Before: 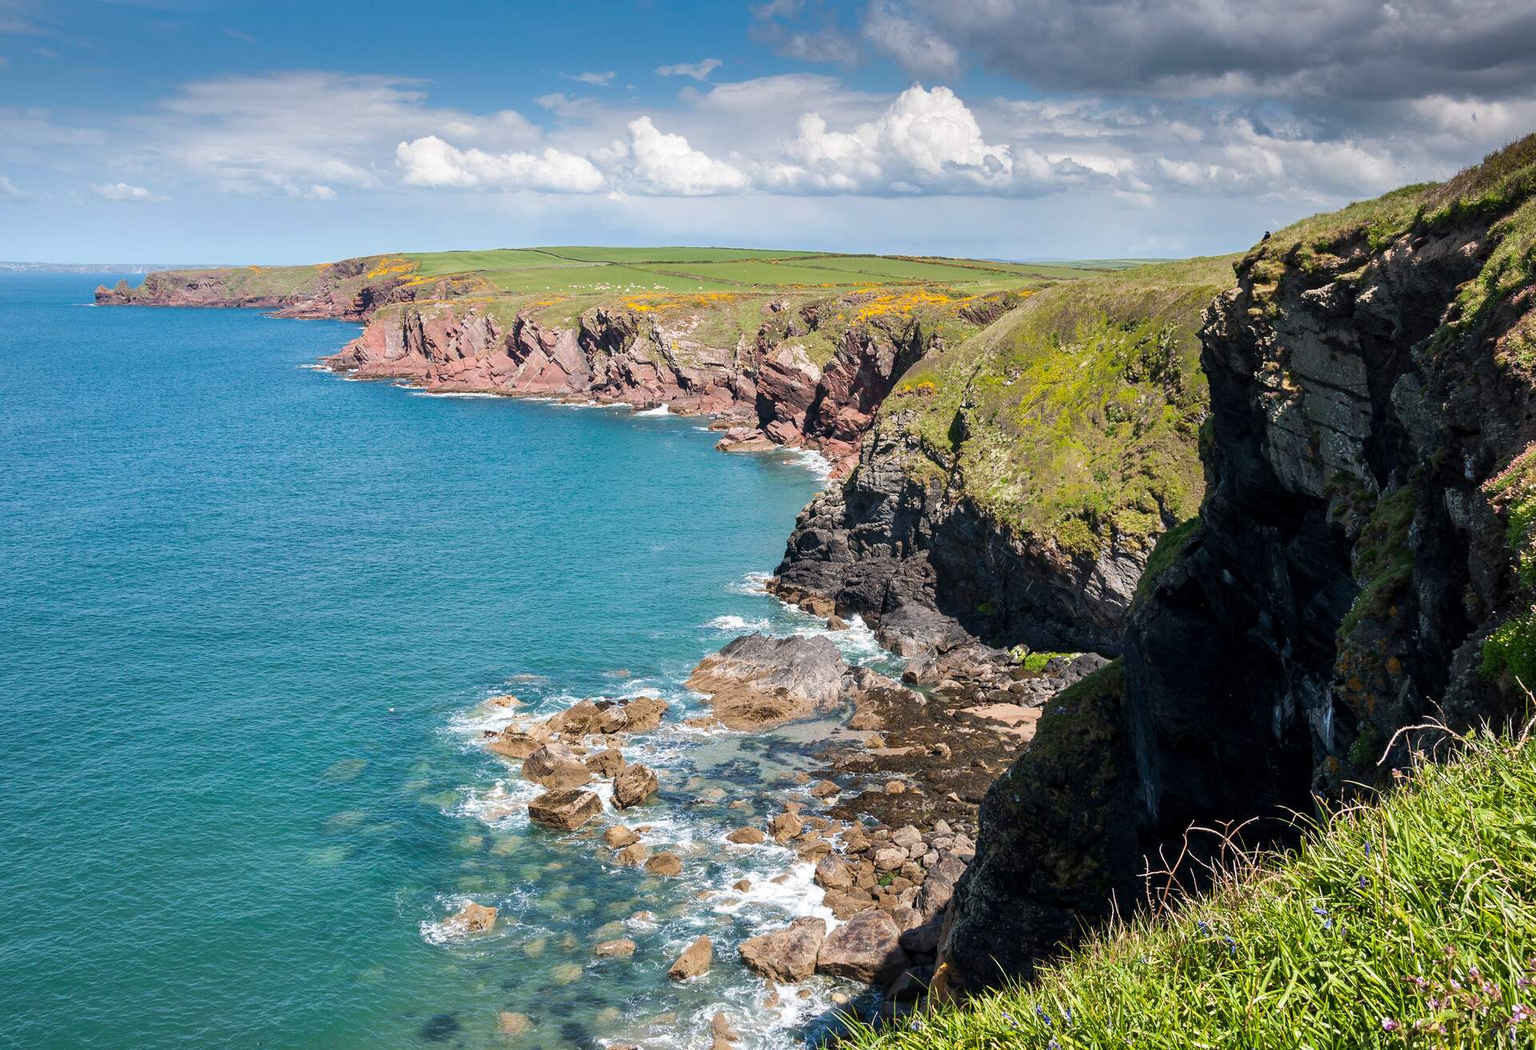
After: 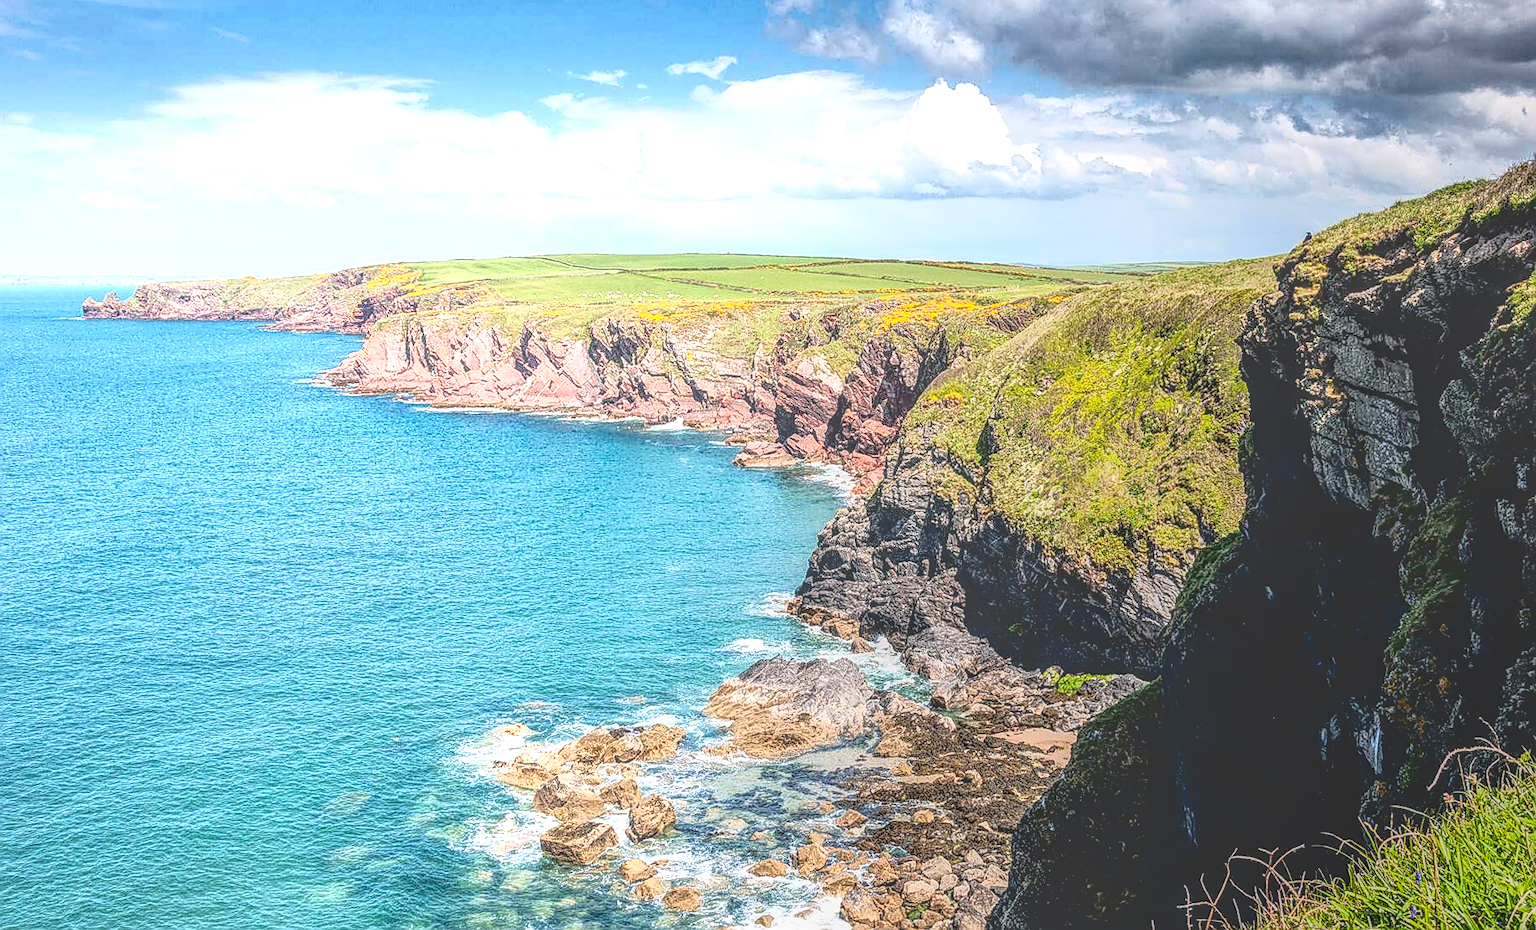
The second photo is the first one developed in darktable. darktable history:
tone curve: curves: ch0 [(0, 0.016) (0.11, 0.039) (0.259, 0.235) (0.383, 0.437) (0.499, 0.597) (0.733, 0.867) (0.843, 0.948) (1, 1)], color space Lab, independent channels, preserve colors none
local contrast: highlights 1%, shadows 6%, detail 200%, midtone range 0.244
tone equalizer: -8 EV -0.71 EV, -7 EV -0.701 EV, -6 EV -0.63 EV, -5 EV -0.394 EV, -3 EV 0.391 EV, -2 EV 0.6 EV, -1 EV 0.674 EV, +0 EV 0.721 EV
crop and rotate: angle 0.436°, left 0.423%, right 2.896%, bottom 14.23%
sharpen: radius 1.359, amount 1.256, threshold 0.612
